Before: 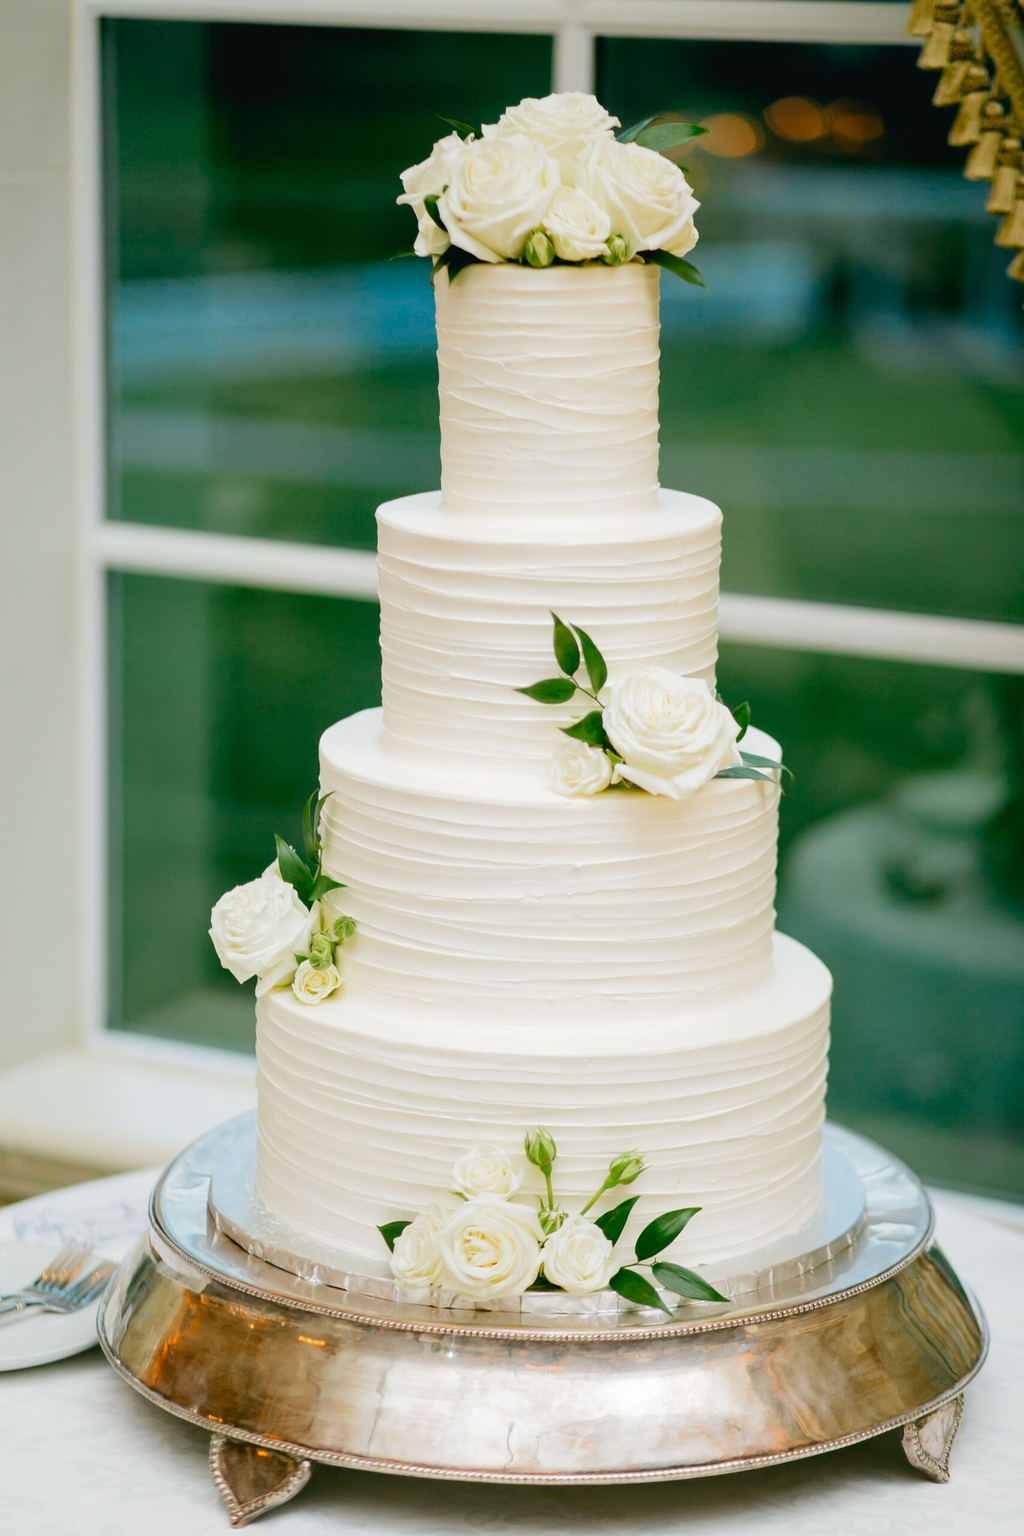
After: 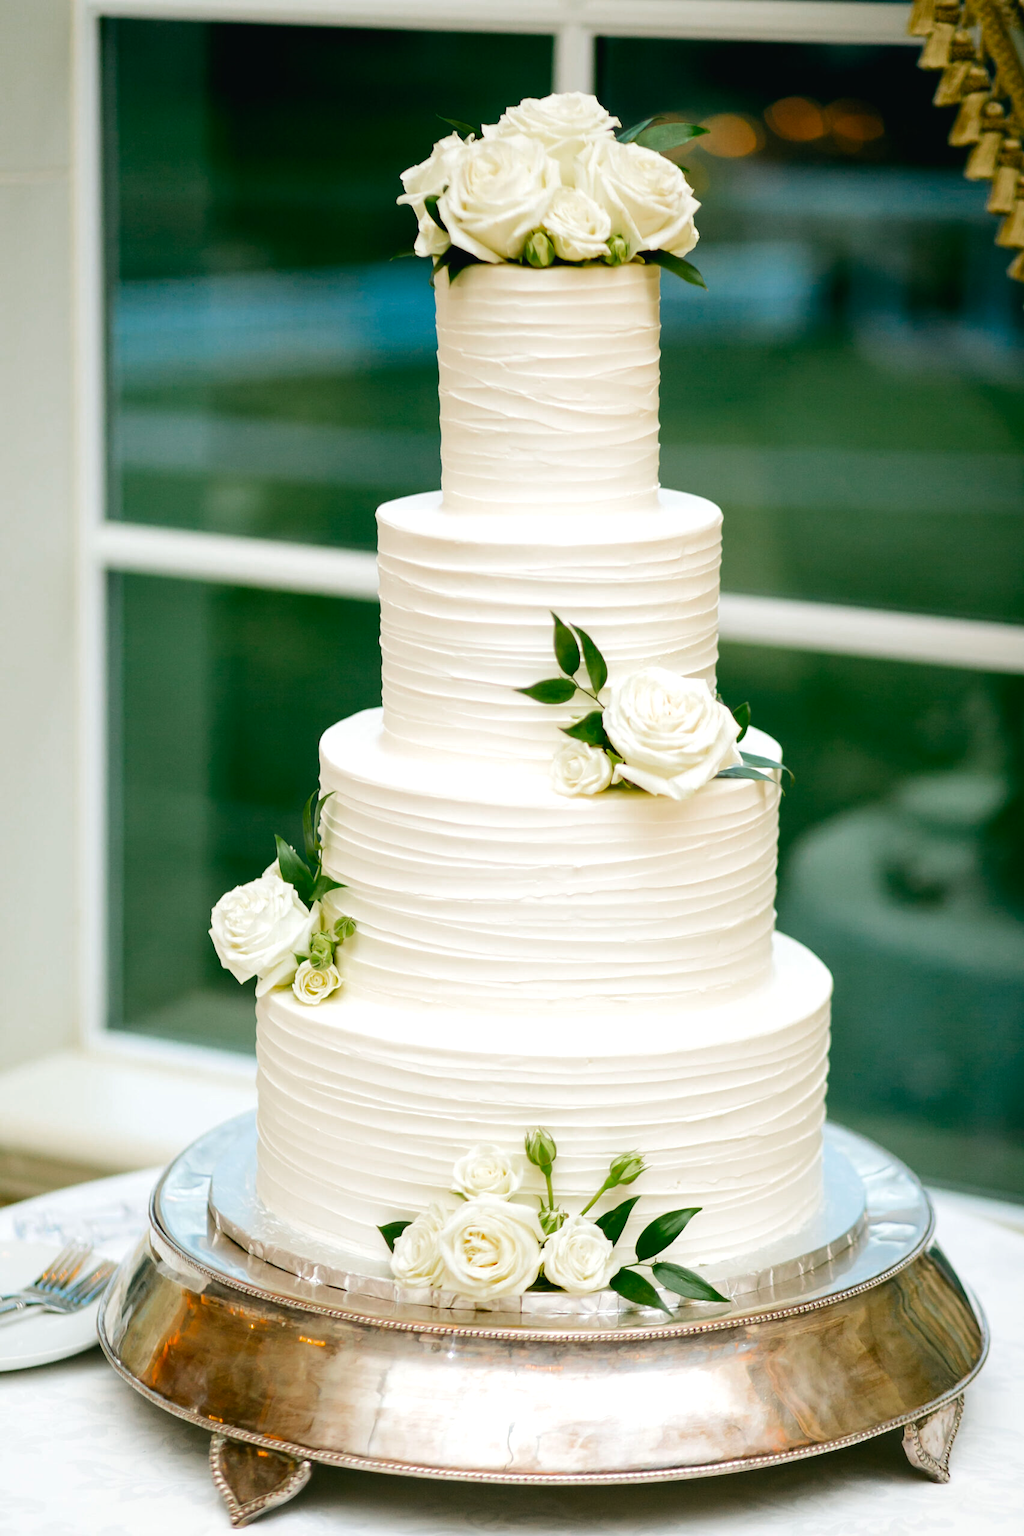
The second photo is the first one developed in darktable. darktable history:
color zones: curves: ch0 [(0, 0.444) (0.143, 0.442) (0.286, 0.441) (0.429, 0.441) (0.571, 0.441) (0.714, 0.441) (0.857, 0.442) (1, 0.444)]
tone equalizer: -8 EV -0.406 EV, -7 EV -0.355 EV, -6 EV -0.325 EV, -5 EV -0.24 EV, -3 EV 0.222 EV, -2 EV 0.322 EV, -1 EV 0.388 EV, +0 EV 0.411 EV, edges refinement/feathering 500, mask exposure compensation -1.57 EV, preserve details no
